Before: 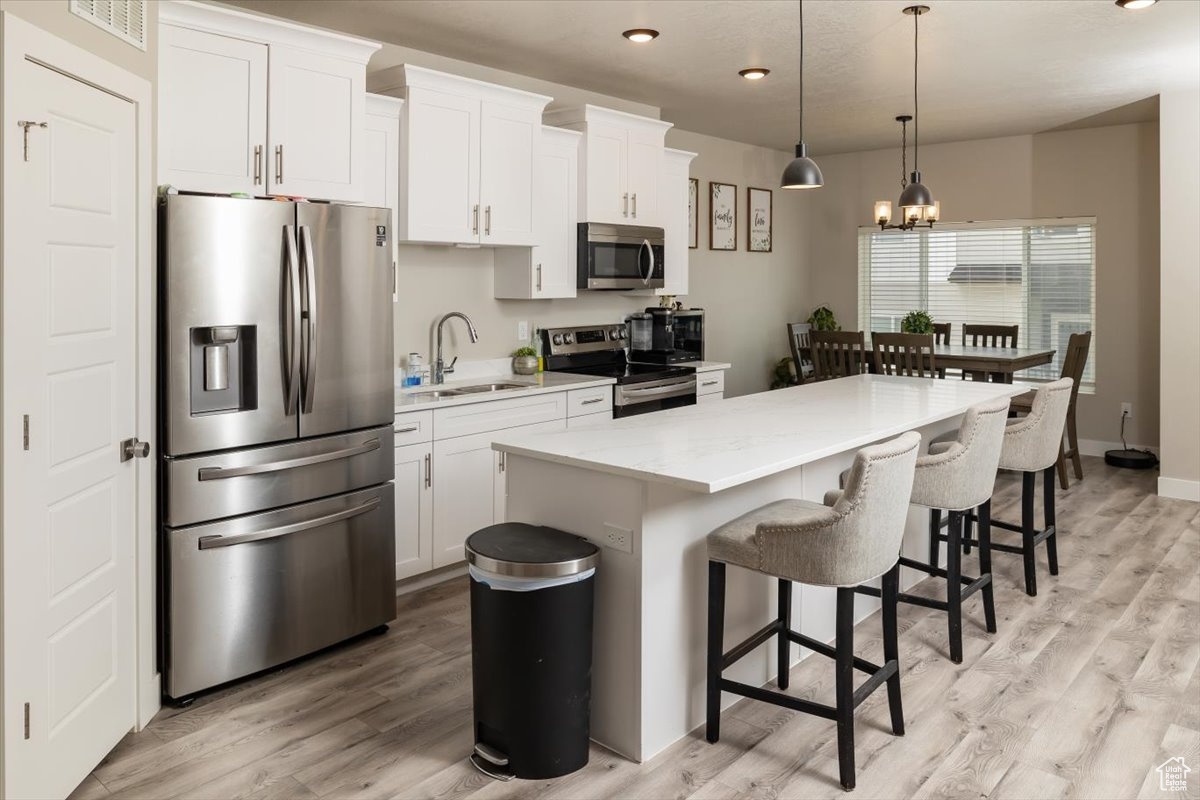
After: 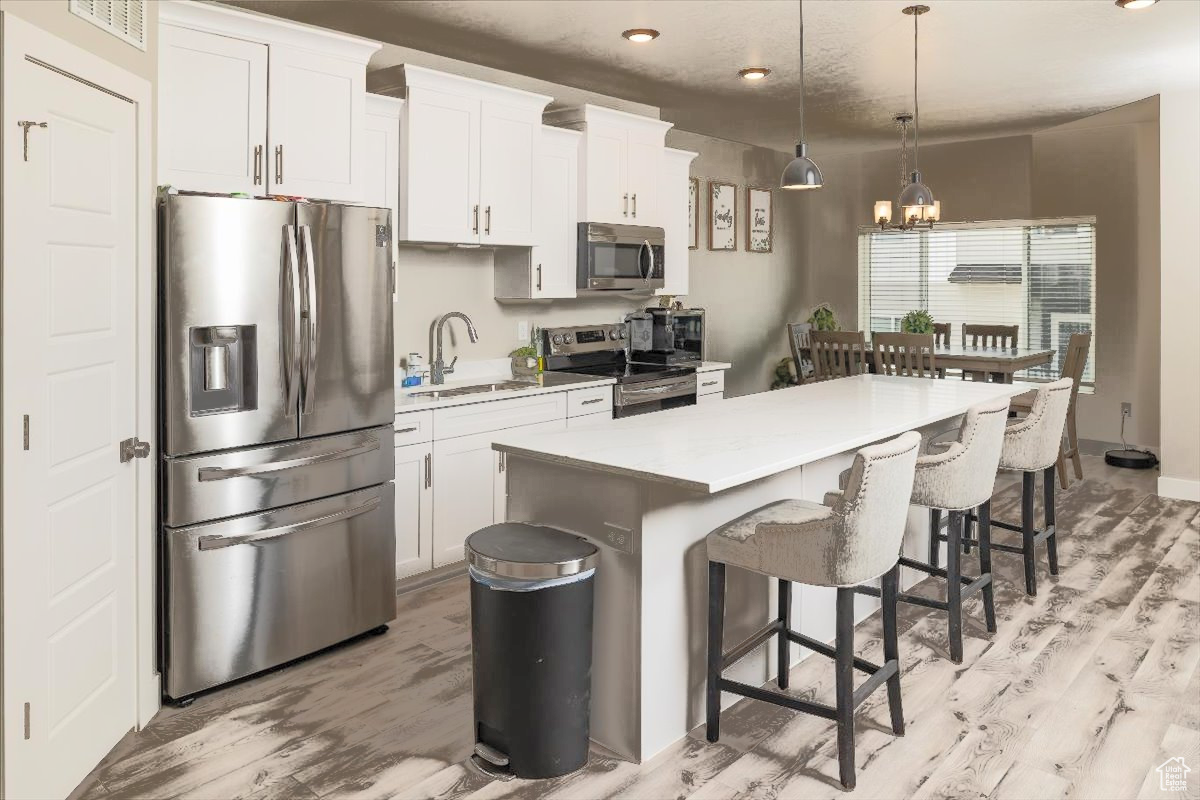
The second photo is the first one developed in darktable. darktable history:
exposure: compensate highlight preservation false
shadows and highlights: on, module defaults
global tonemap: drago (0.7, 100)
fill light: exposure -0.73 EV, center 0.69, width 2.2
